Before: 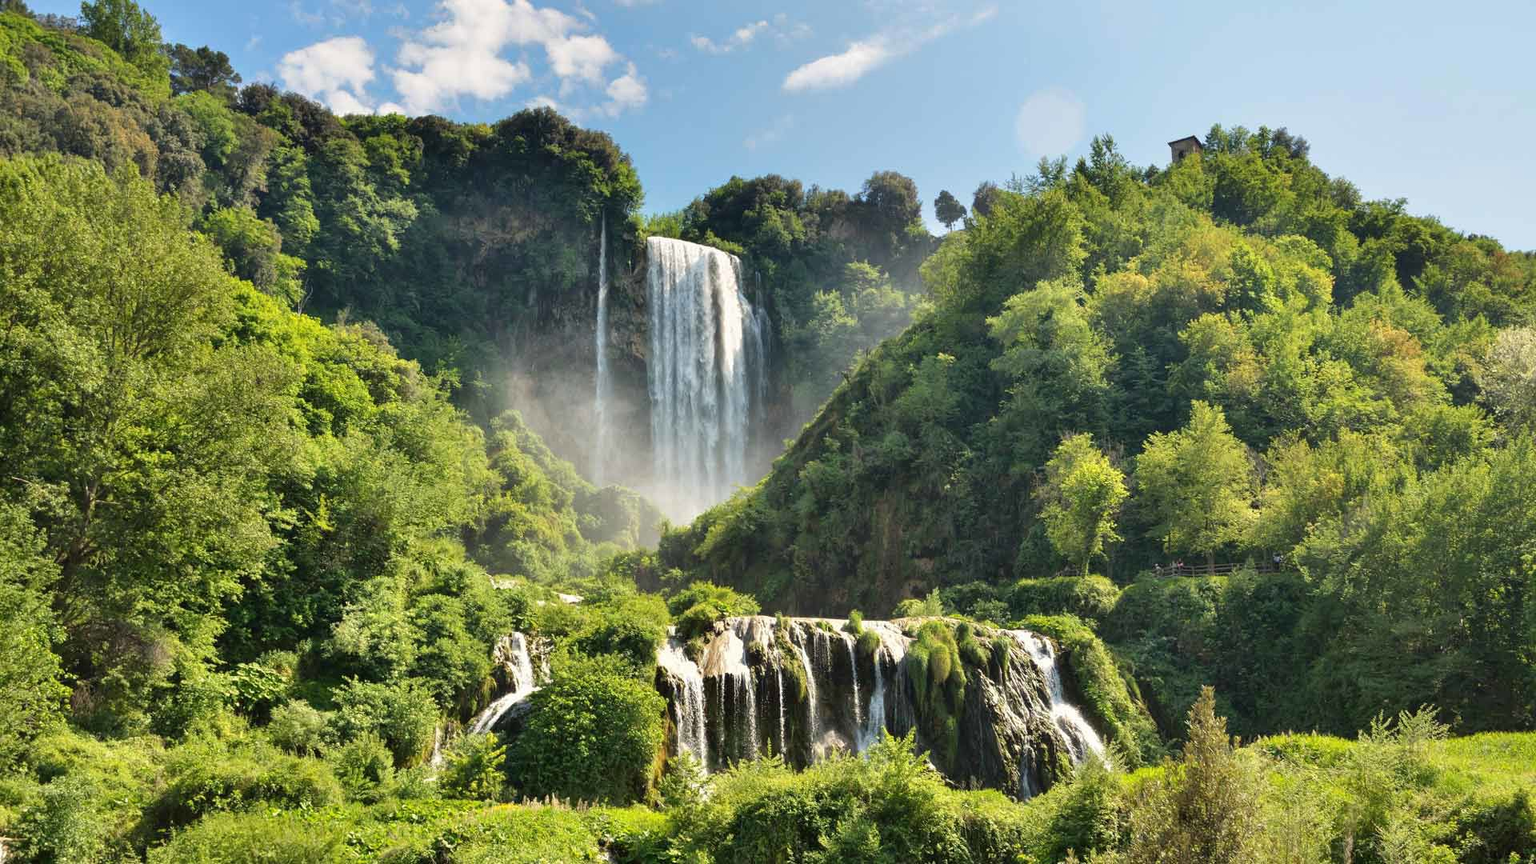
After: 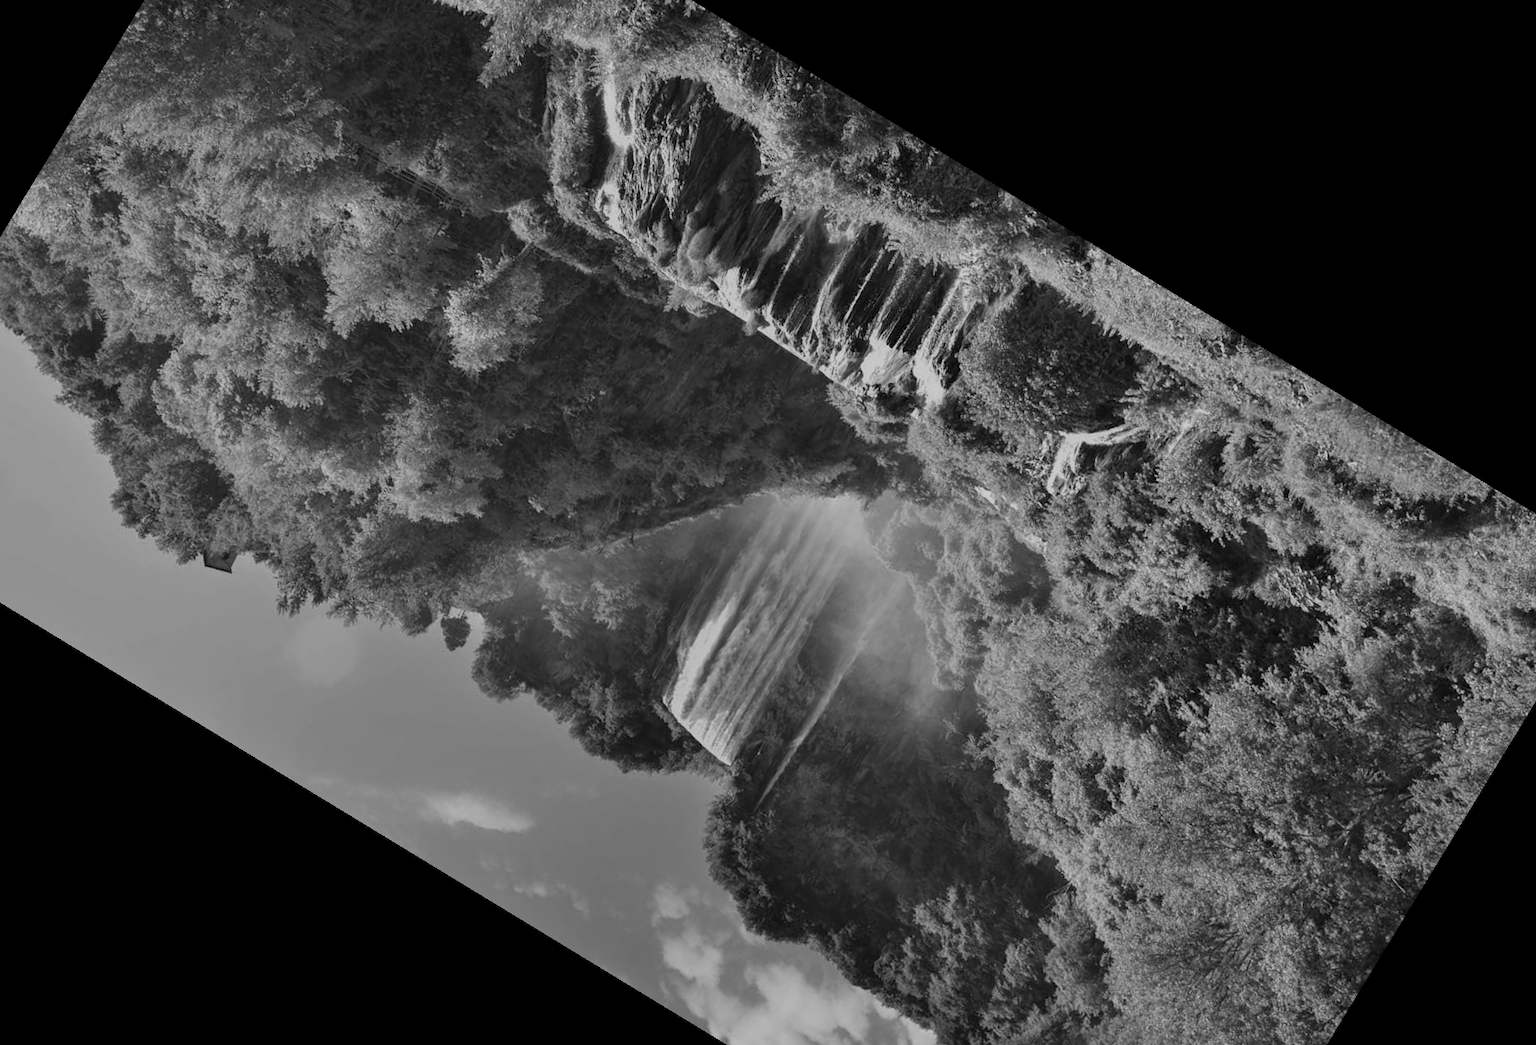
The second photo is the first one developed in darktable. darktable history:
monochrome: a 79.32, b 81.83, size 1.1
color zones: curves: ch0 [(0, 0.5) (0.143, 0.5) (0.286, 0.5) (0.429, 0.5) (0.571, 0.5) (0.714, 0.476) (0.857, 0.5) (1, 0.5)]; ch2 [(0, 0.5) (0.143, 0.5) (0.286, 0.5) (0.429, 0.5) (0.571, 0.5) (0.714, 0.487) (0.857, 0.5) (1, 0.5)]
crop and rotate: angle 148.68°, left 9.111%, top 15.603%, right 4.588%, bottom 17.041%
